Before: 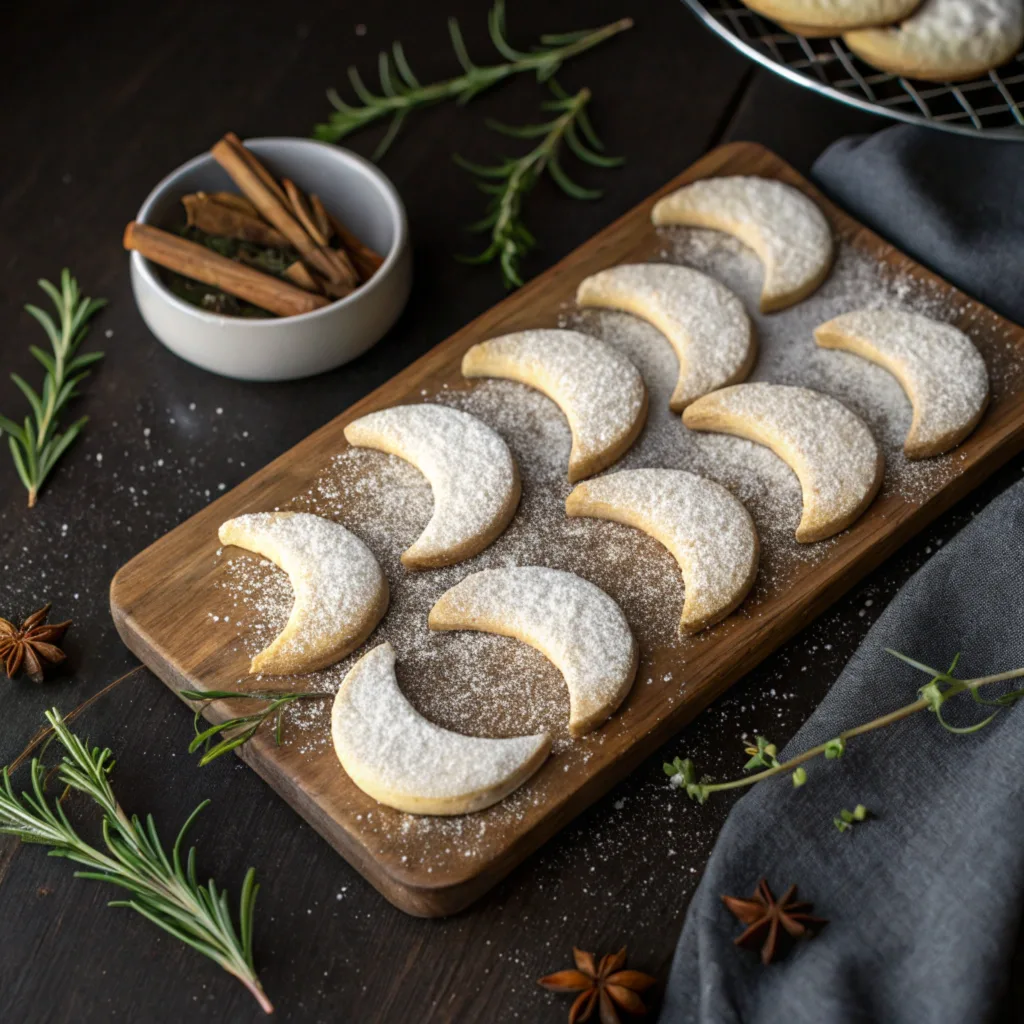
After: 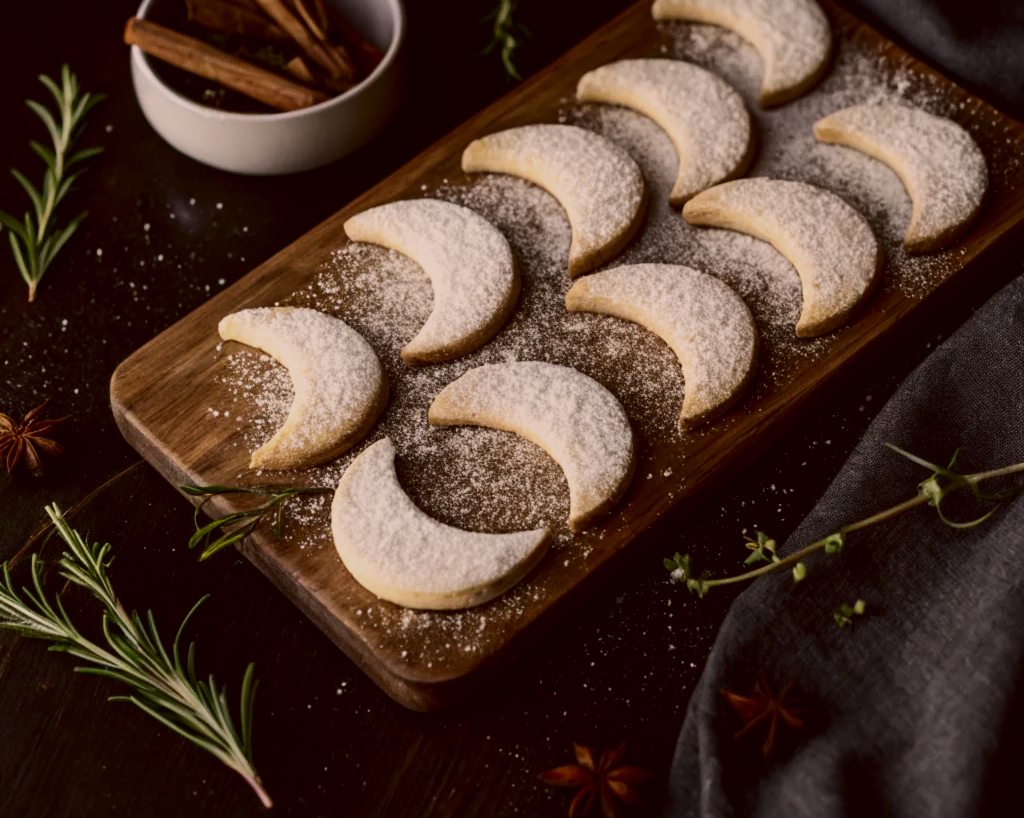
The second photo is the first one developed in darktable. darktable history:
color correction: highlights a* 10.23, highlights b* 9.79, shadows a* 8.37, shadows b* 8.33, saturation 0.765
crop and rotate: top 20.059%
contrast brightness saturation: contrast 0.194, brightness -0.221, saturation 0.11
filmic rgb: black relative exposure -16 EV, white relative exposure 6.15 EV, hardness 5.24
